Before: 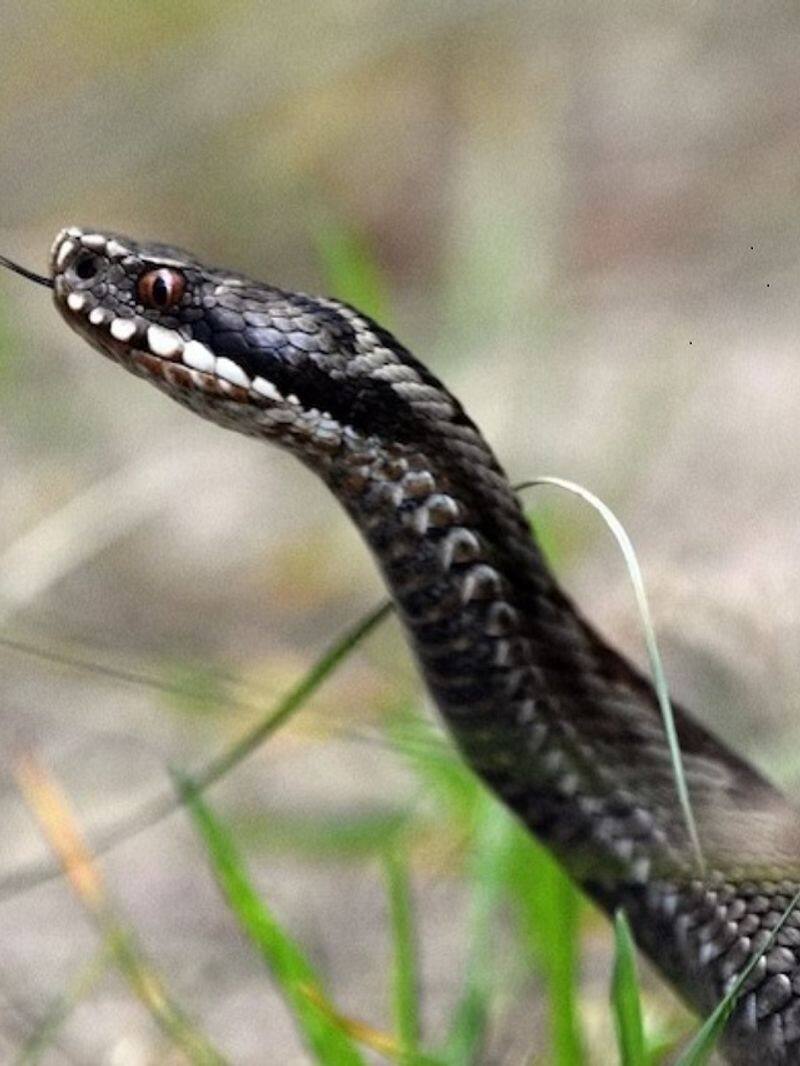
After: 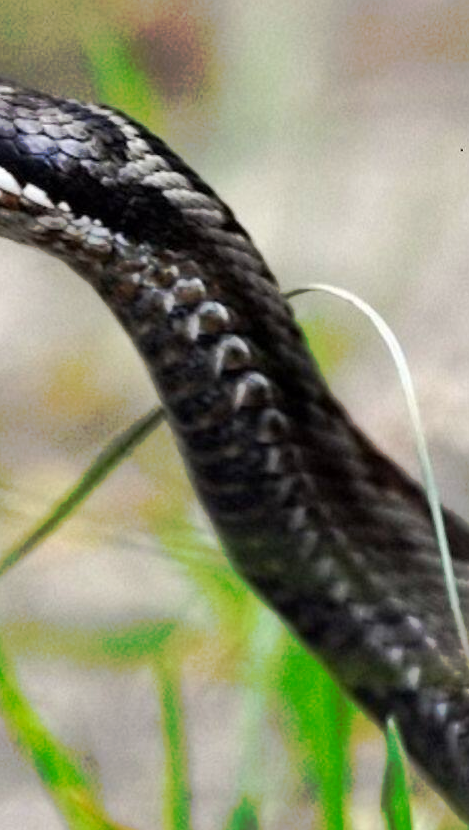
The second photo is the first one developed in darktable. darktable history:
tone curve: curves: ch0 [(0, 0) (0.003, 0.003) (0.011, 0.011) (0.025, 0.024) (0.044, 0.044) (0.069, 0.068) (0.1, 0.098) (0.136, 0.133) (0.177, 0.174) (0.224, 0.22) (0.277, 0.272) (0.335, 0.329) (0.399, 0.392) (0.468, 0.46) (0.543, 0.607) (0.623, 0.676) (0.709, 0.75) (0.801, 0.828) (0.898, 0.912) (1, 1)], preserve colors none
crop and rotate: left 28.644%, top 18.112%, right 12.688%, bottom 3.947%
